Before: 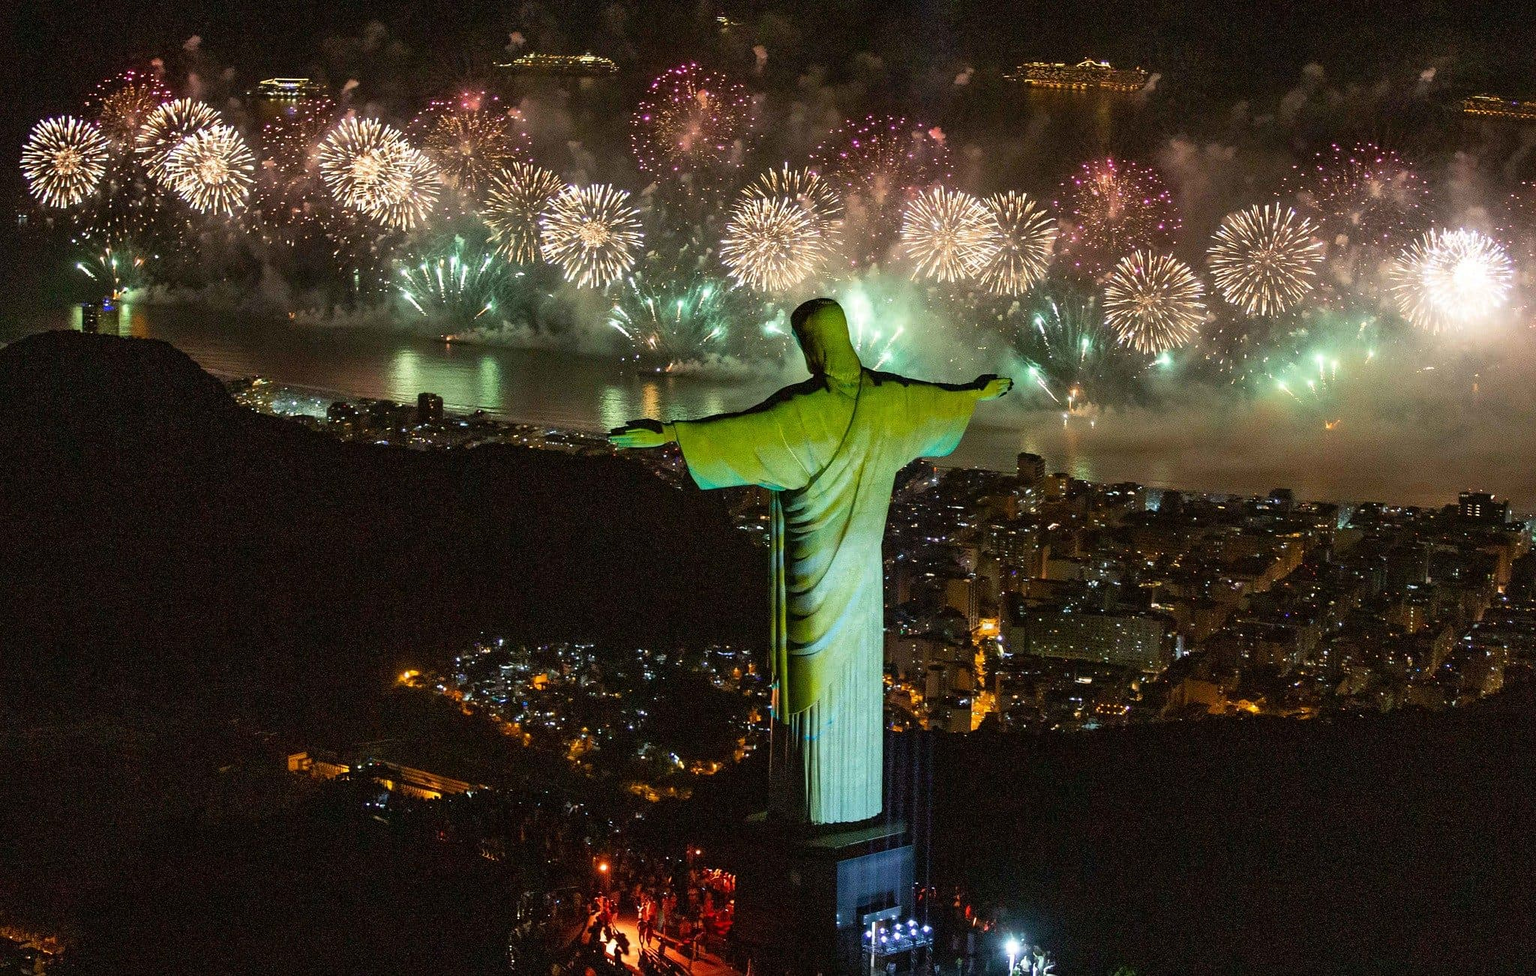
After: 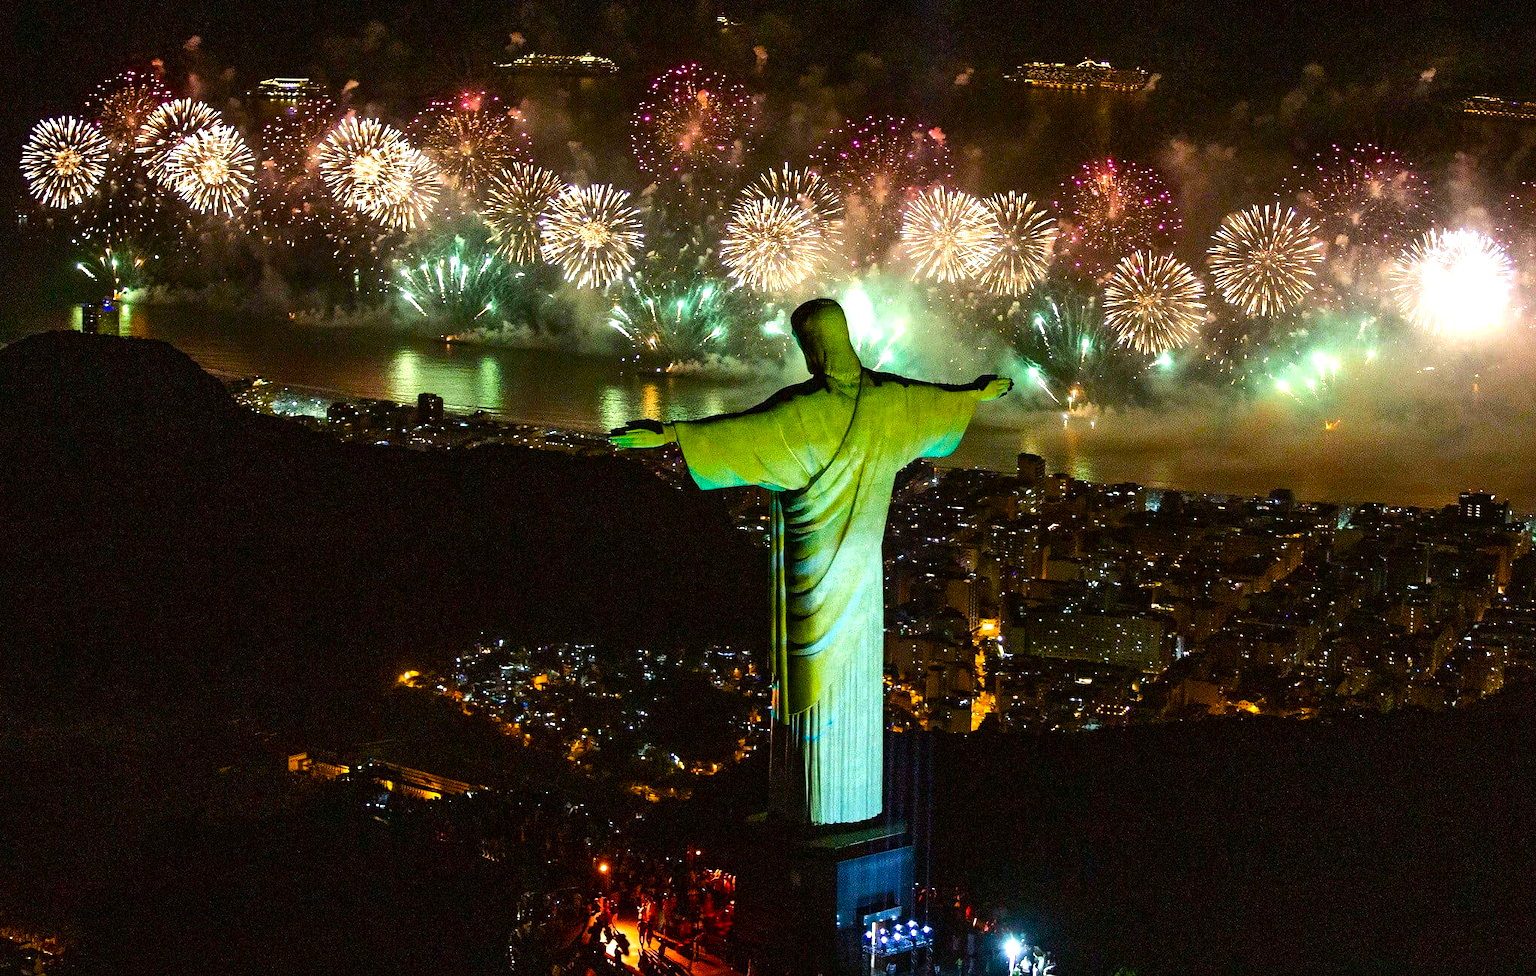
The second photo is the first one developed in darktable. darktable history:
color balance rgb: linear chroma grading › global chroma 14.354%, perceptual saturation grading › global saturation 20%, perceptual saturation grading › highlights -24.732%, perceptual saturation grading › shadows 50.516%, perceptual brilliance grading › highlights 18.201%, perceptual brilliance grading › mid-tones 31.213%, perceptual brilliance grading › shadows -30.837%, global vibrance 9.633%
